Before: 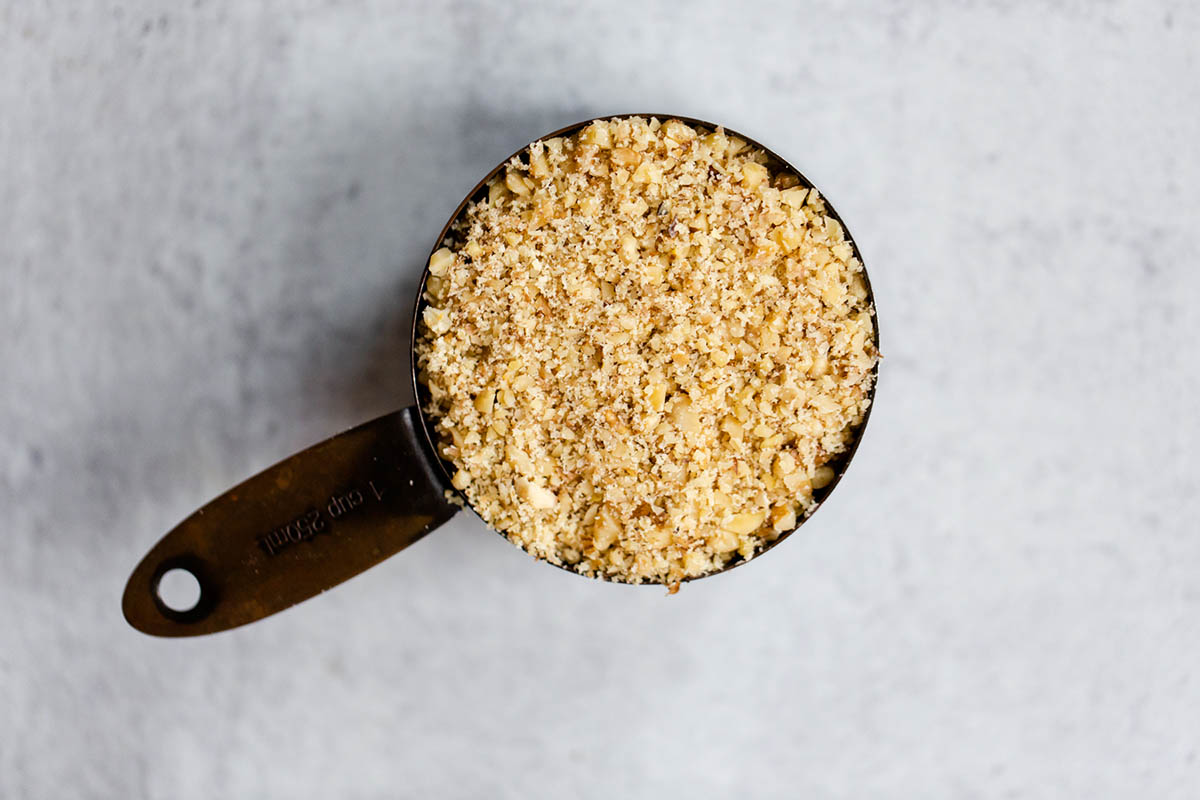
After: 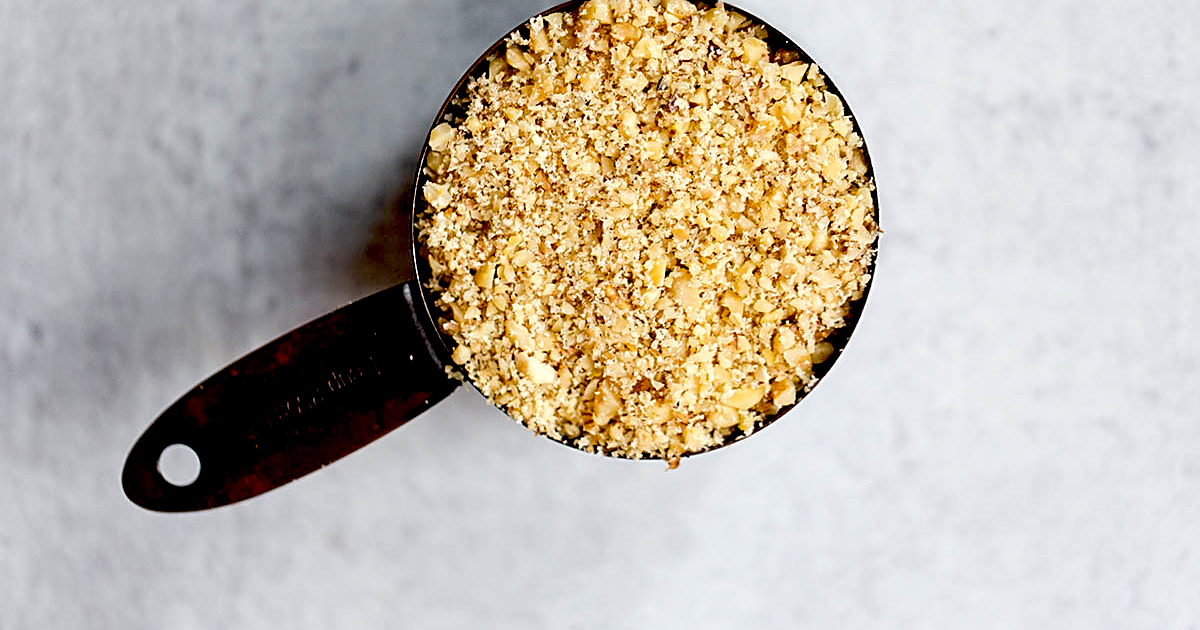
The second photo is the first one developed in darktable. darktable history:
sharpen: on, module defaults
crop and rotate: top 15.743%, bottom 5.476%
exposure: black level correction 0.027, exposure 0.18 EV, compensate highlight preservation false
